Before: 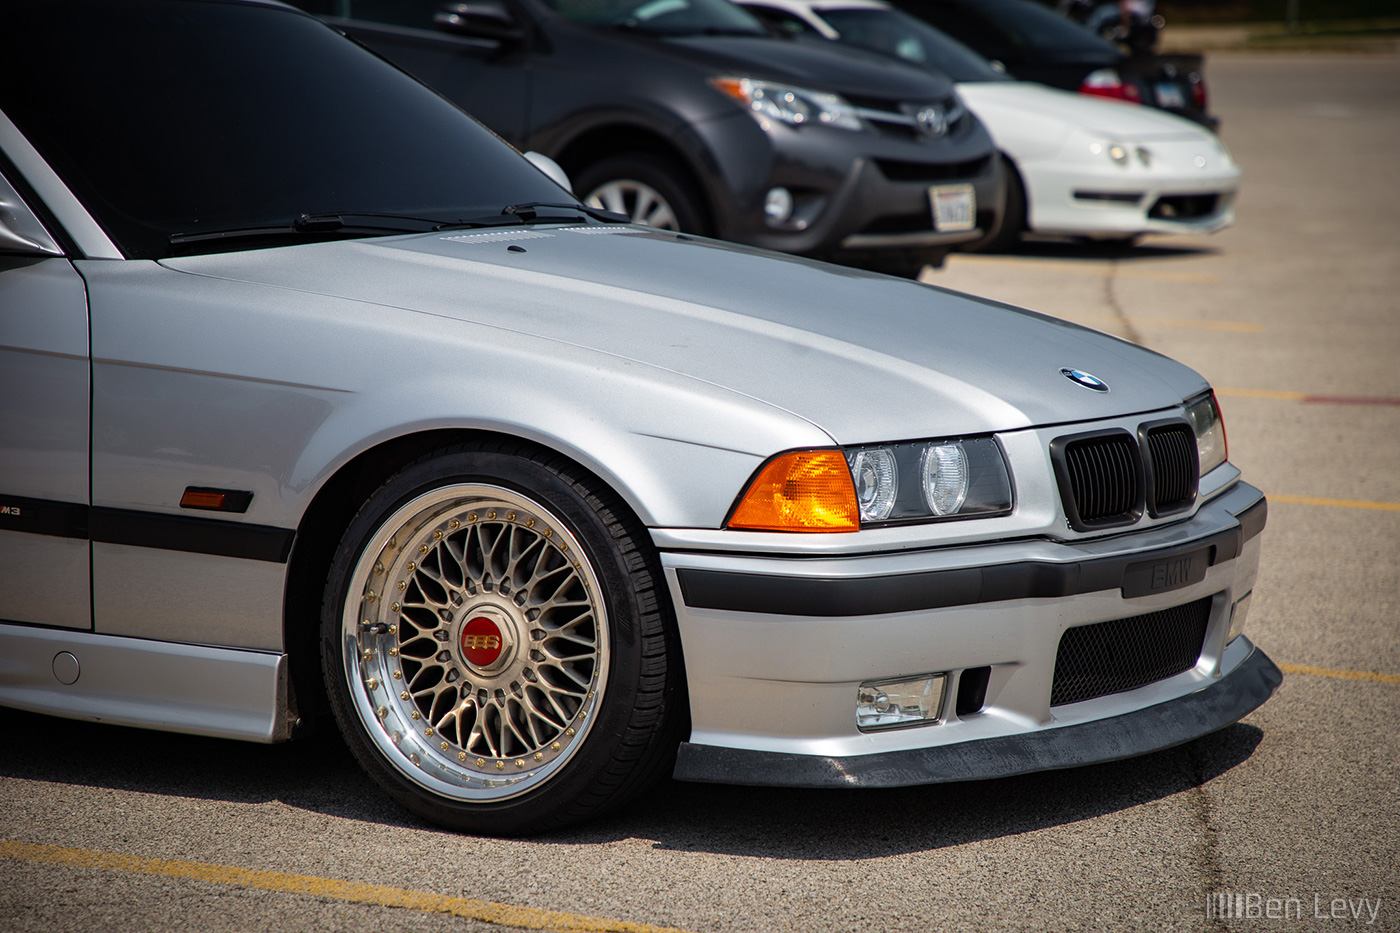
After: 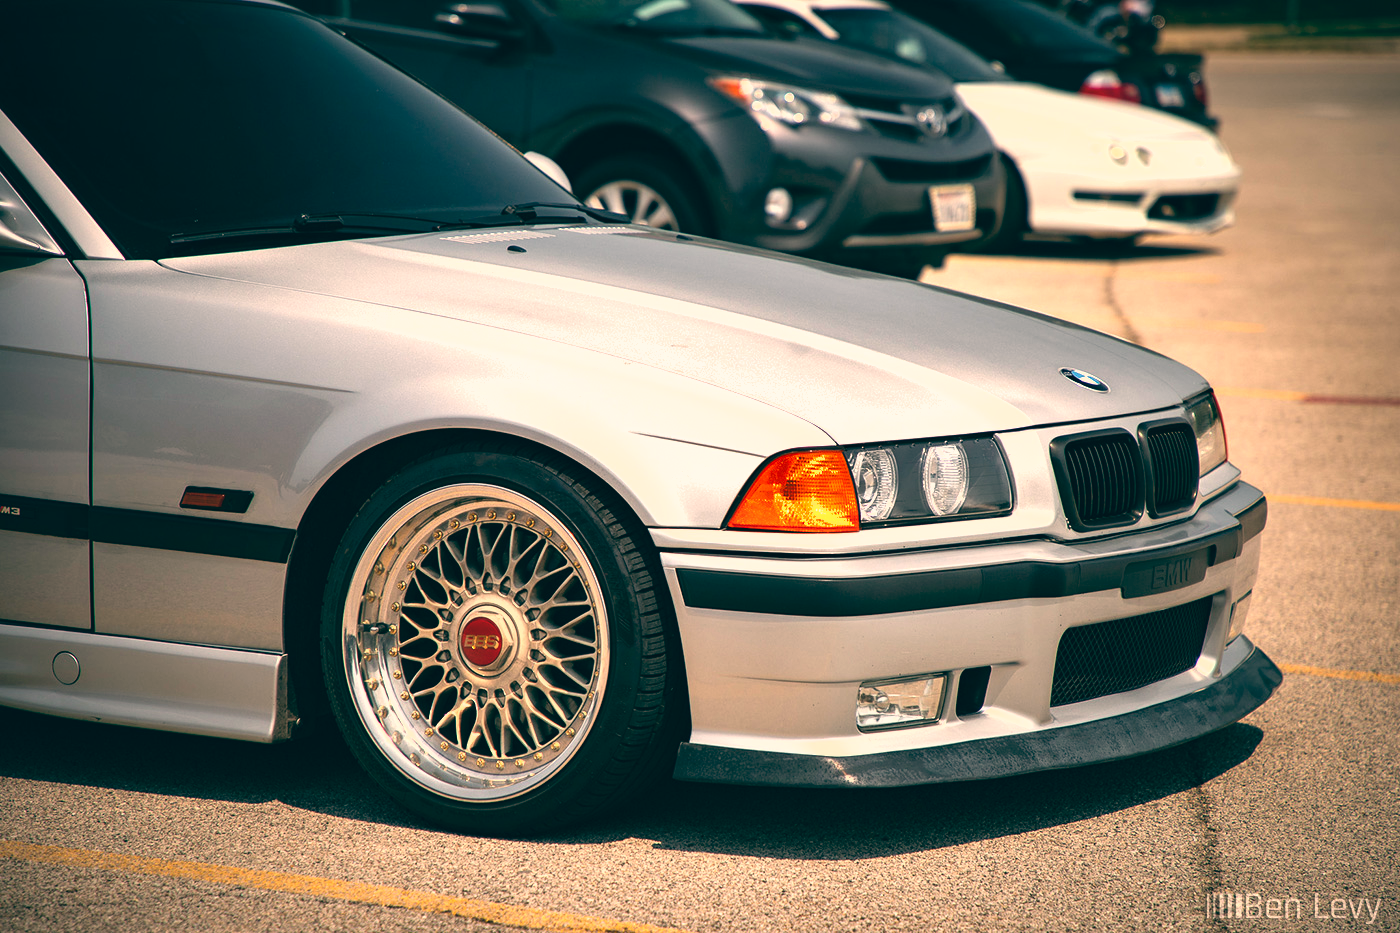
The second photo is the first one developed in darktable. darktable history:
color balance: lift [1.005, 0.99, 1.007, 1.01], gamma [1, 0.979, 1.011, 1.021], gain [0.923, 1.098, 1.025, 0.902], input saturation 90.45%, contrast 7.73%, output saturation 105.91%
shadows and highlights: radius 108.52, shadows 23.73, highlights -59.32, low approximation 0.01, soften with gaussian
white balance: red 1.127, blue 0.943
exposure: black level correction 0.001, exposure 0.675 EV, compensate highlight preservation false
